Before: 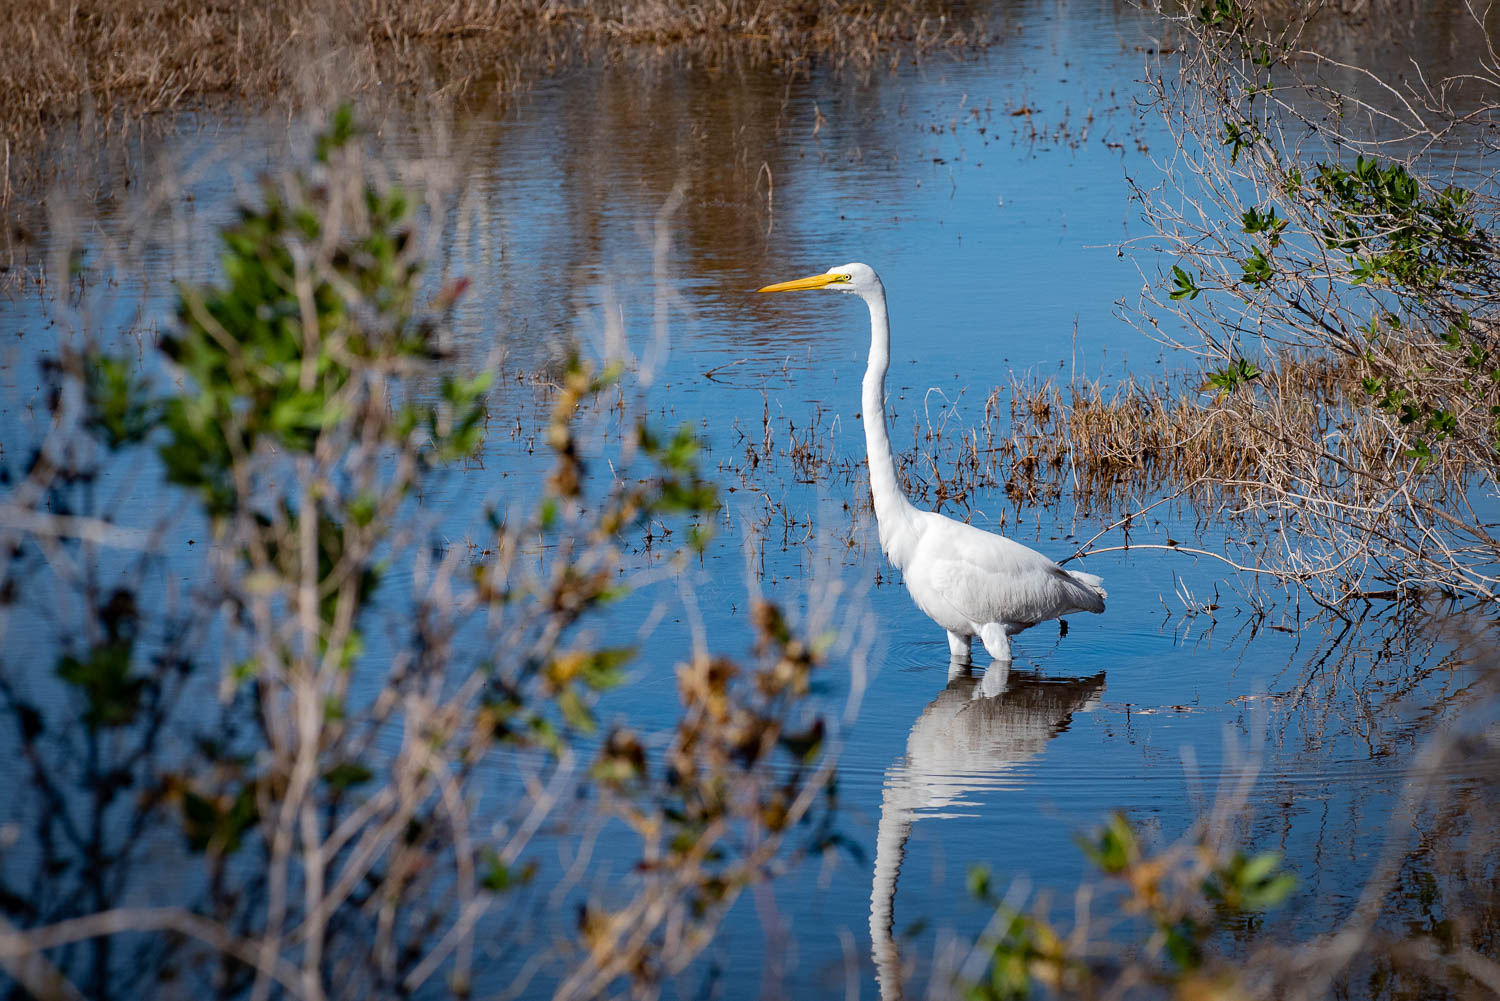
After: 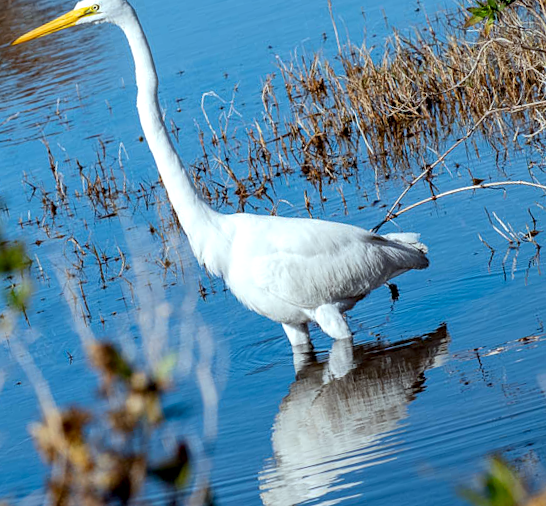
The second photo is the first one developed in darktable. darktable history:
white balance: red 0.983, blue 1.036
crop: left 45.721%, top 13.393%, right 14.118%, bottom 10.01%
rotate and perspective: rotation -14.8°, crop left 0.1, crop right 0.903, crop top 0.25, crop bottom 0.748
exposure: exposure 0.217 EV, compensate highlight preservation false
local contrast: on, module defaults
color correction: highlights a* -6.69, highlights b* 0.49
